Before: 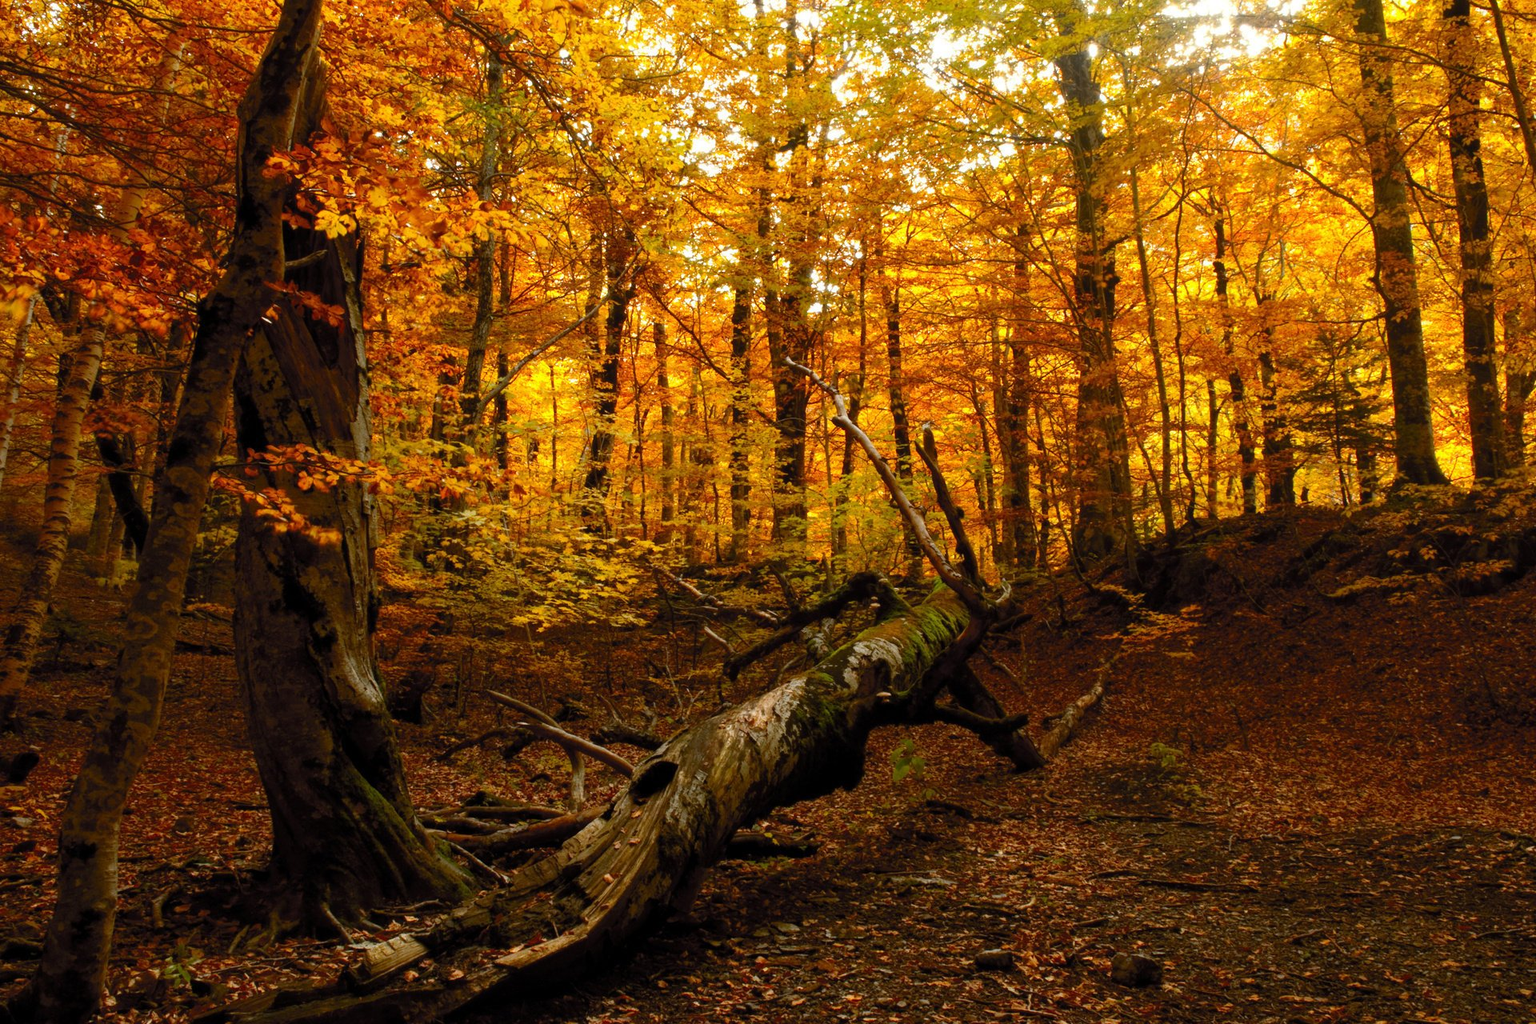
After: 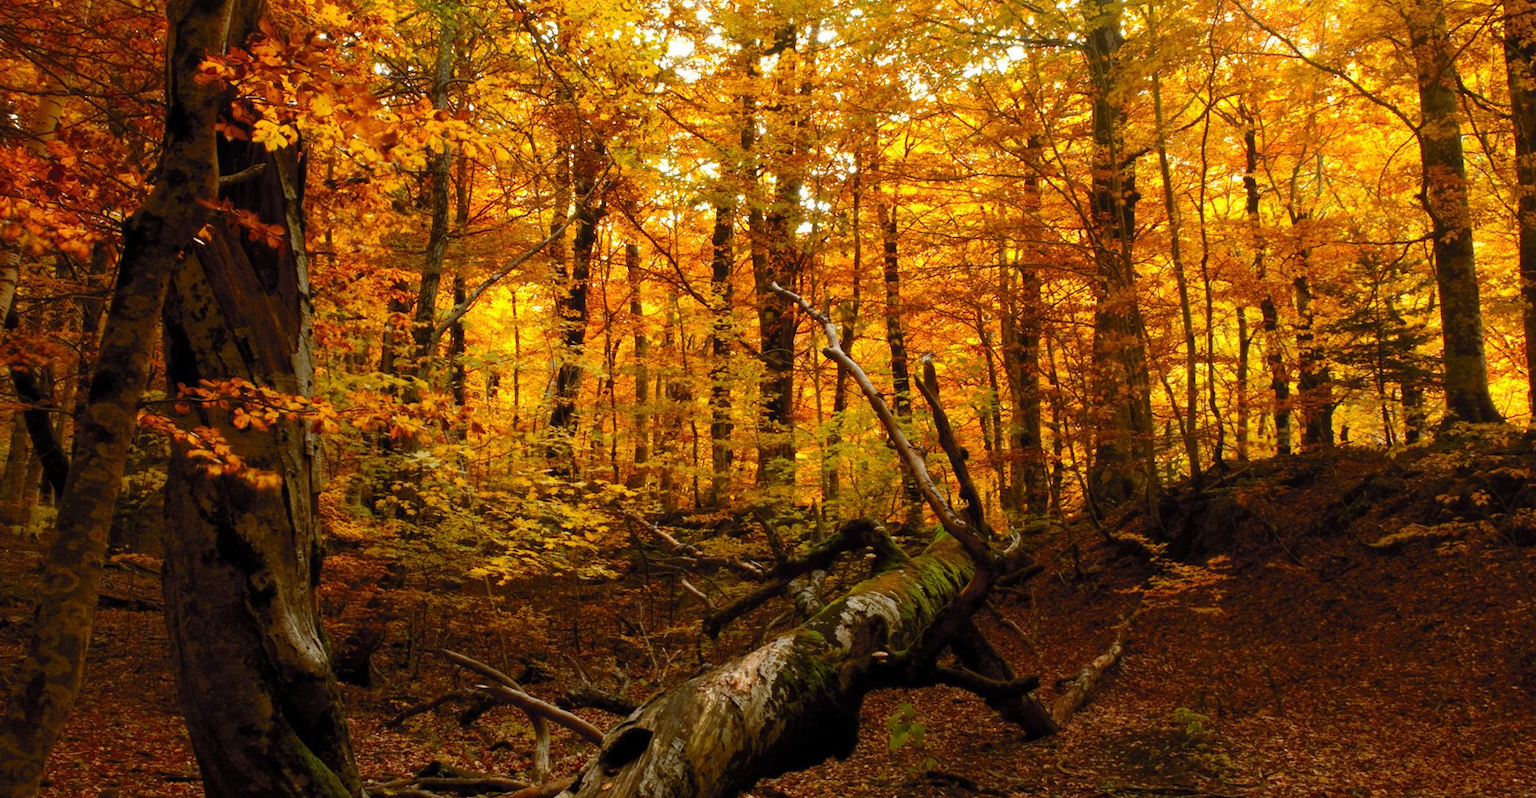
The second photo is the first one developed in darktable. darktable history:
crop: left 5.648%, top 9.965%, right 3.687%, bottom 19.281%
